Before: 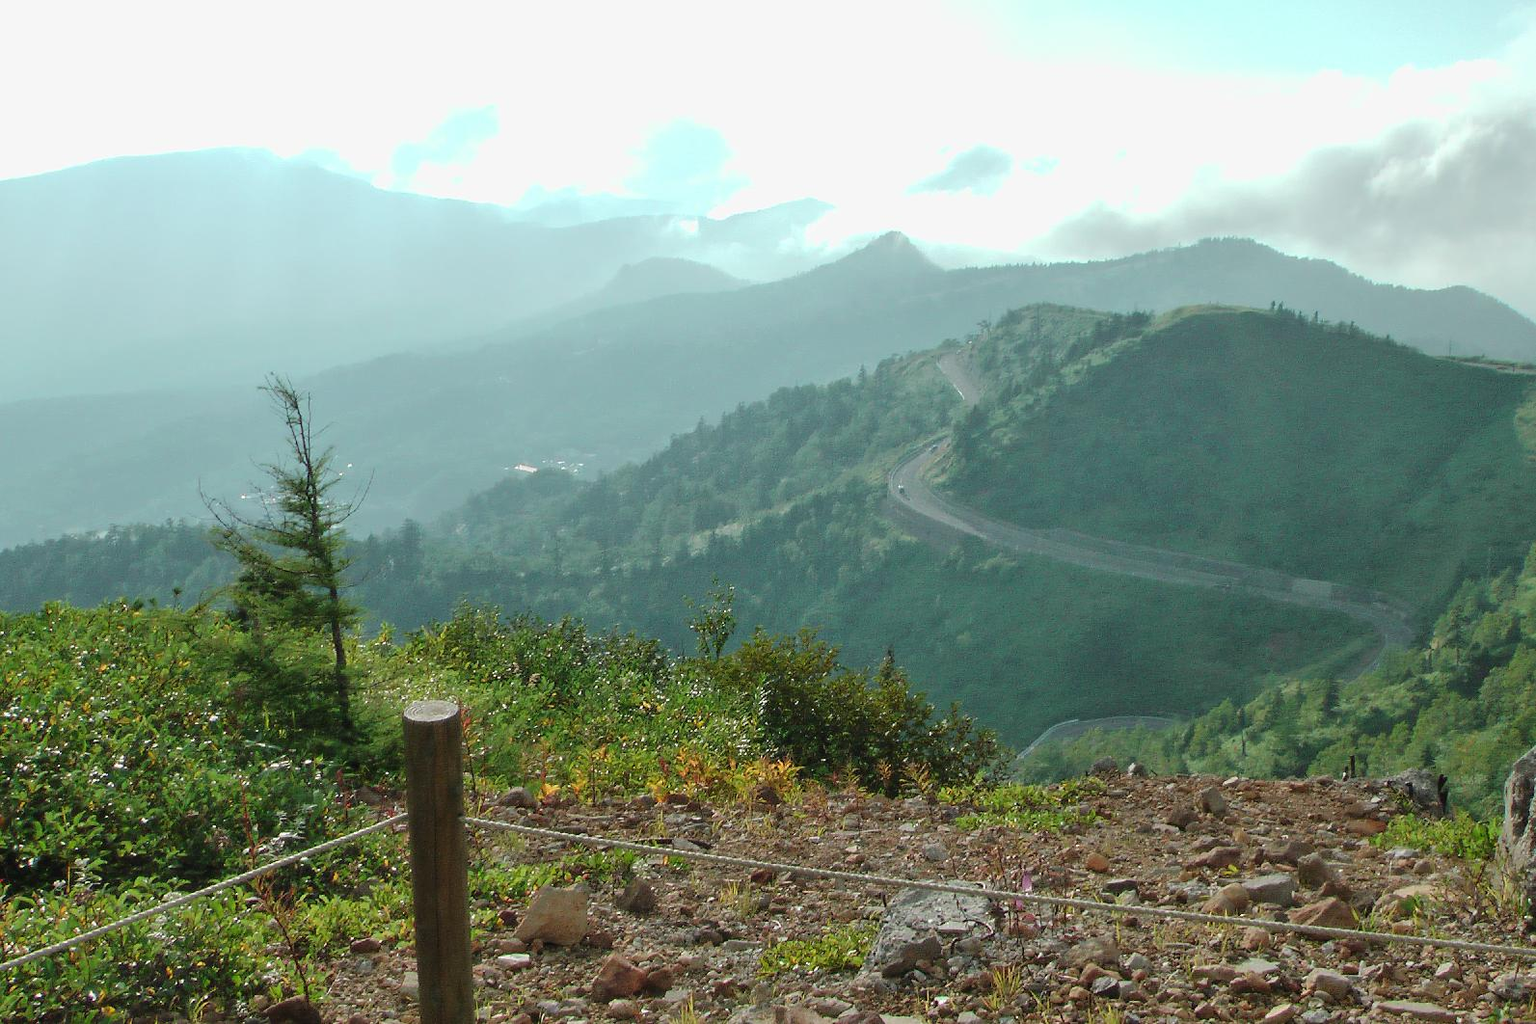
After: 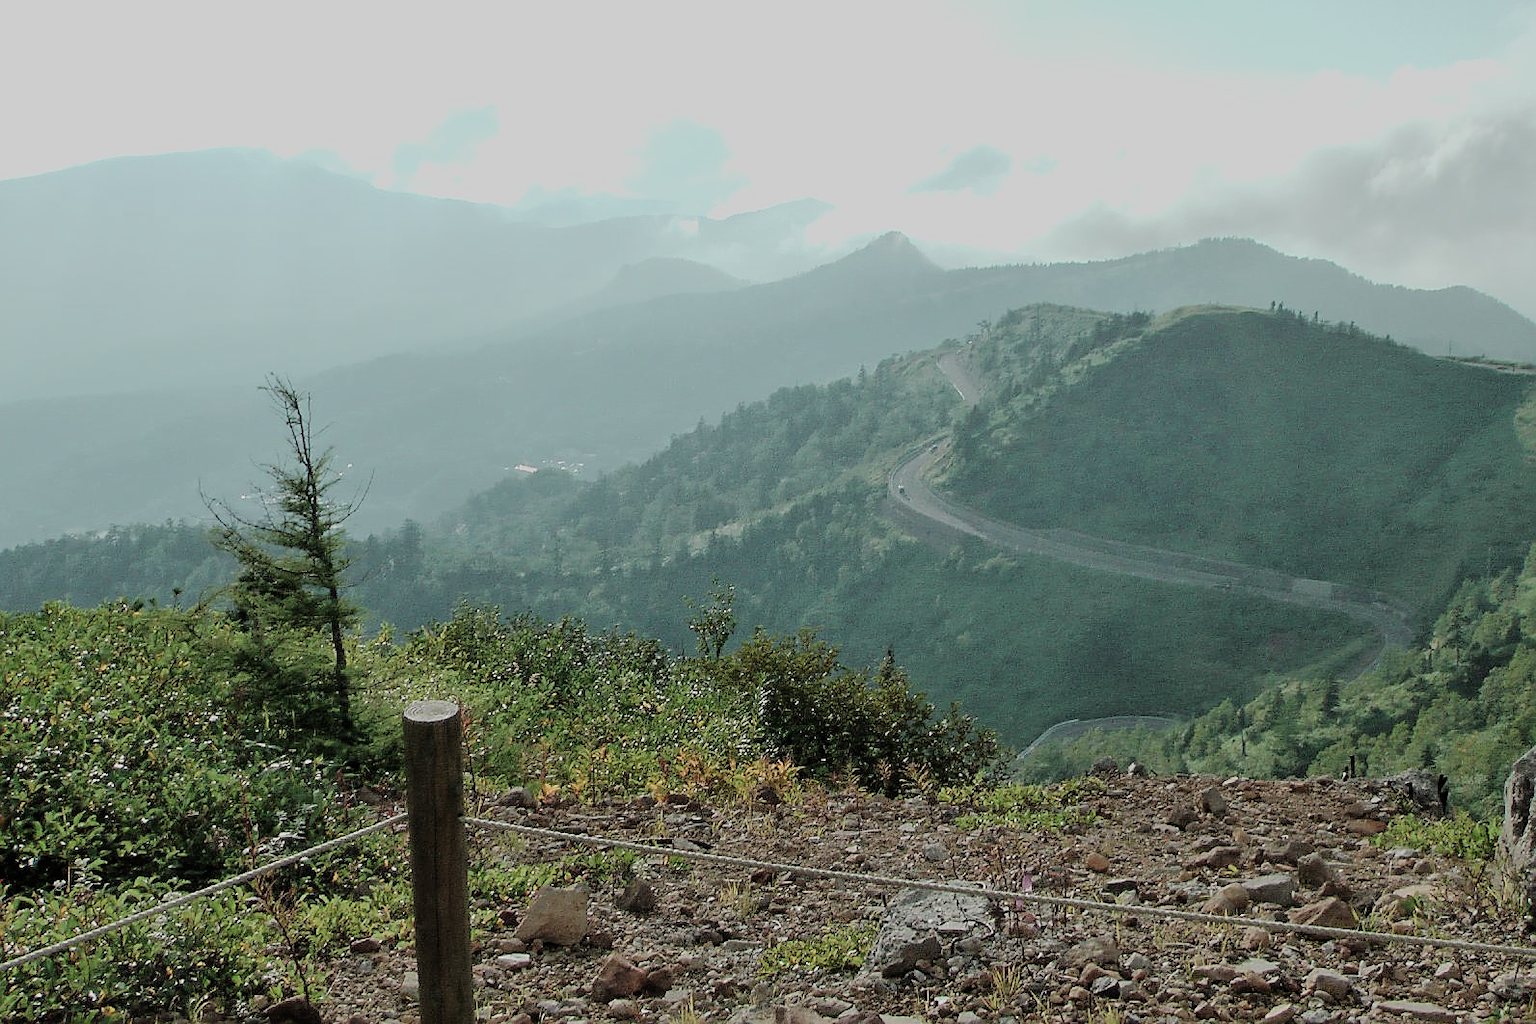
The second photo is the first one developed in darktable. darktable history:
contrast brightness saturation: contrast 0.063, brightness -0.01, saturation -0.23
sharpen: on, module defaults
filmic rgb: black relative exposure -7.36 EV, white relative exposure 5.05 EV, hardness 3.21
color zones: curves: ch1 [(0, 0.469) (0.01, 0.469) (0.12, 0.446) (0.248, 0.469) (0.5, 0.5) (0.748, 0.5) (0.99, 0.469) (1, 0.469)]
